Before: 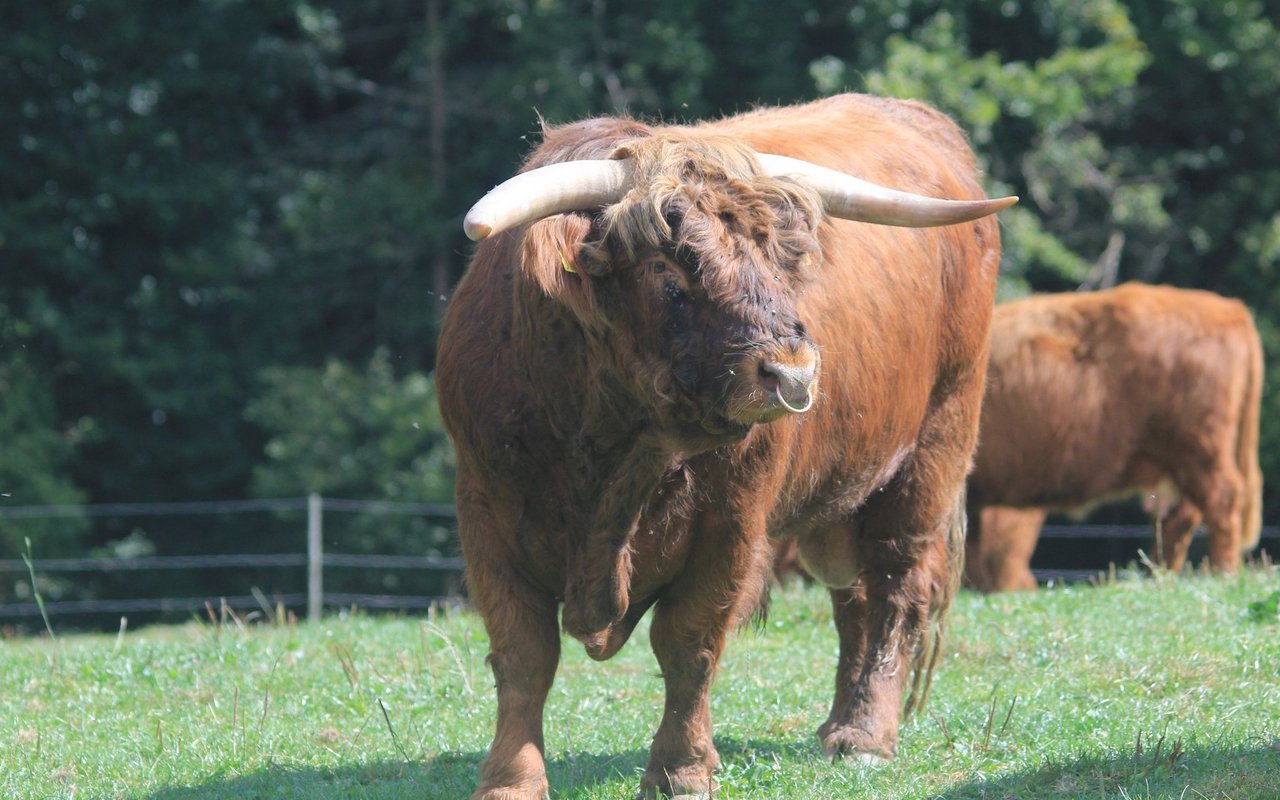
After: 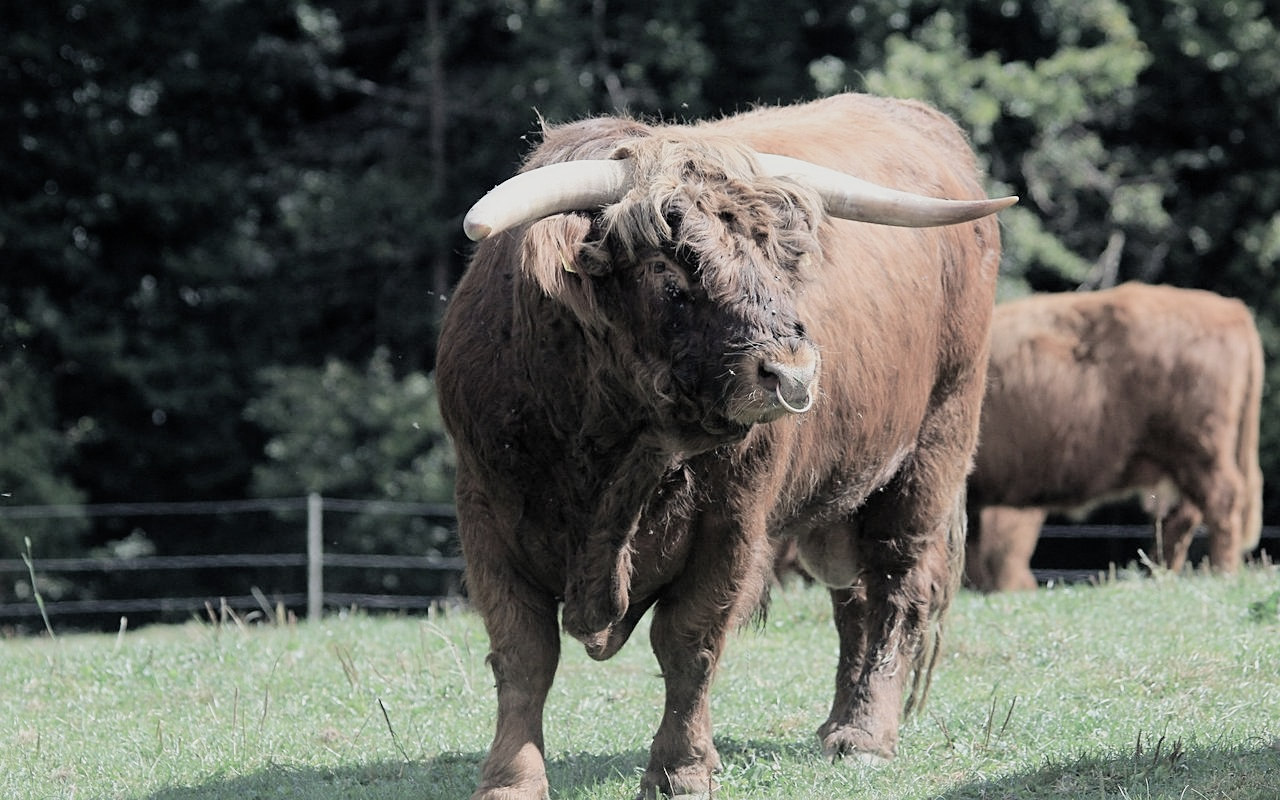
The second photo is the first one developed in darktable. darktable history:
filmic rgb: black relative exposure -5.14 EV, white relative exposure 3.96 EV, threshold 5.94 EV, hardness 2.88, contrast 1.186, highlights saturation mix -28.57%, enable highlight reconstruction true
color balance rgb: shadows lift › chroma 3.306%, shadows lift › hue 281.57°, highlights gain › luminance 6.588%, highlights gain › chroma 1.262%, highlights gain › hue 90.36°, global offset › luminance -0.467%, linear chroma grading › global chroma 9.81%, perceptual saturation grading › global saturation -28.472%, perceptual saturation grading › highlights -20.277%, perceptual saturation grading › mid-tones -23.774%, perceptual saturation grading › shadows -23.401%
sharpen: on, module defaults
